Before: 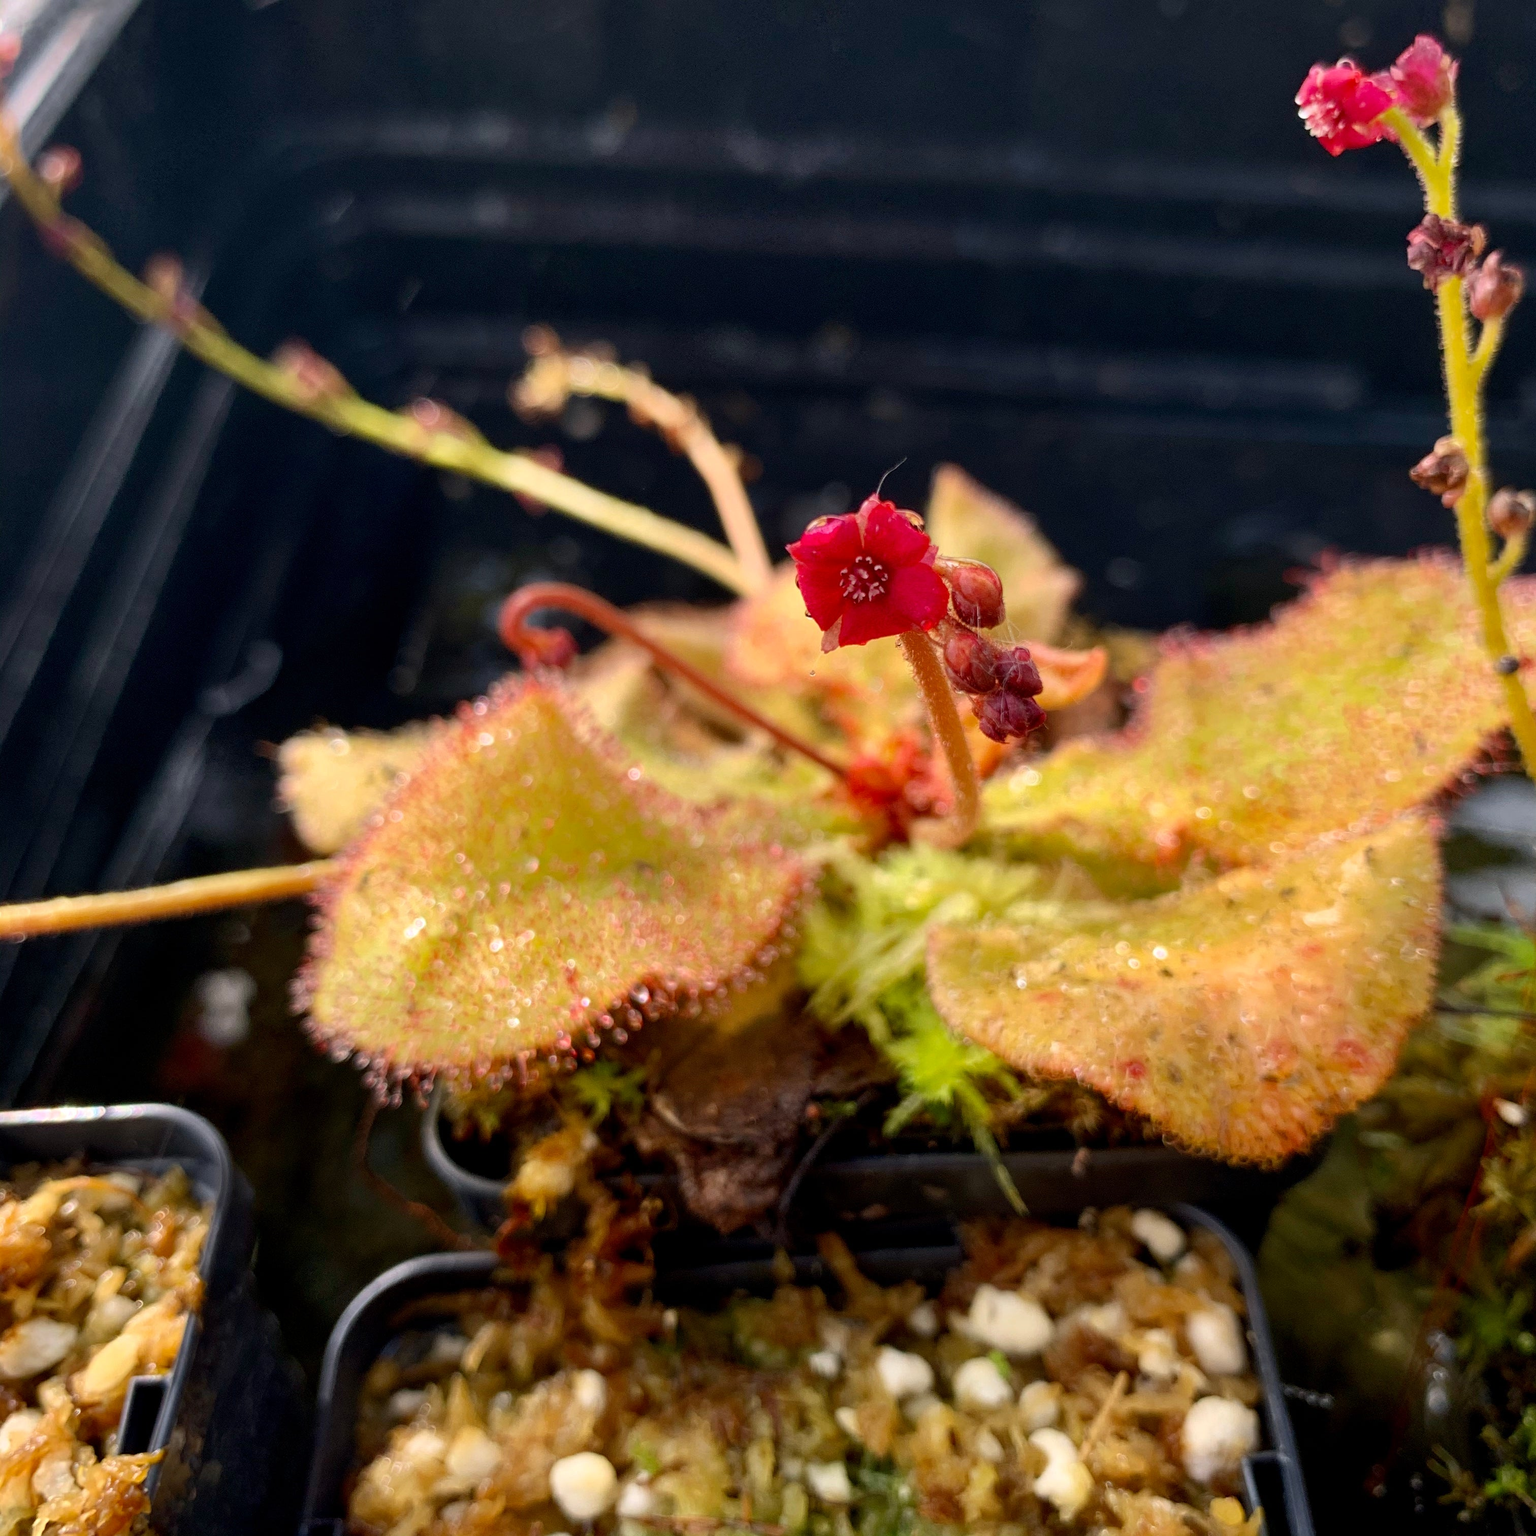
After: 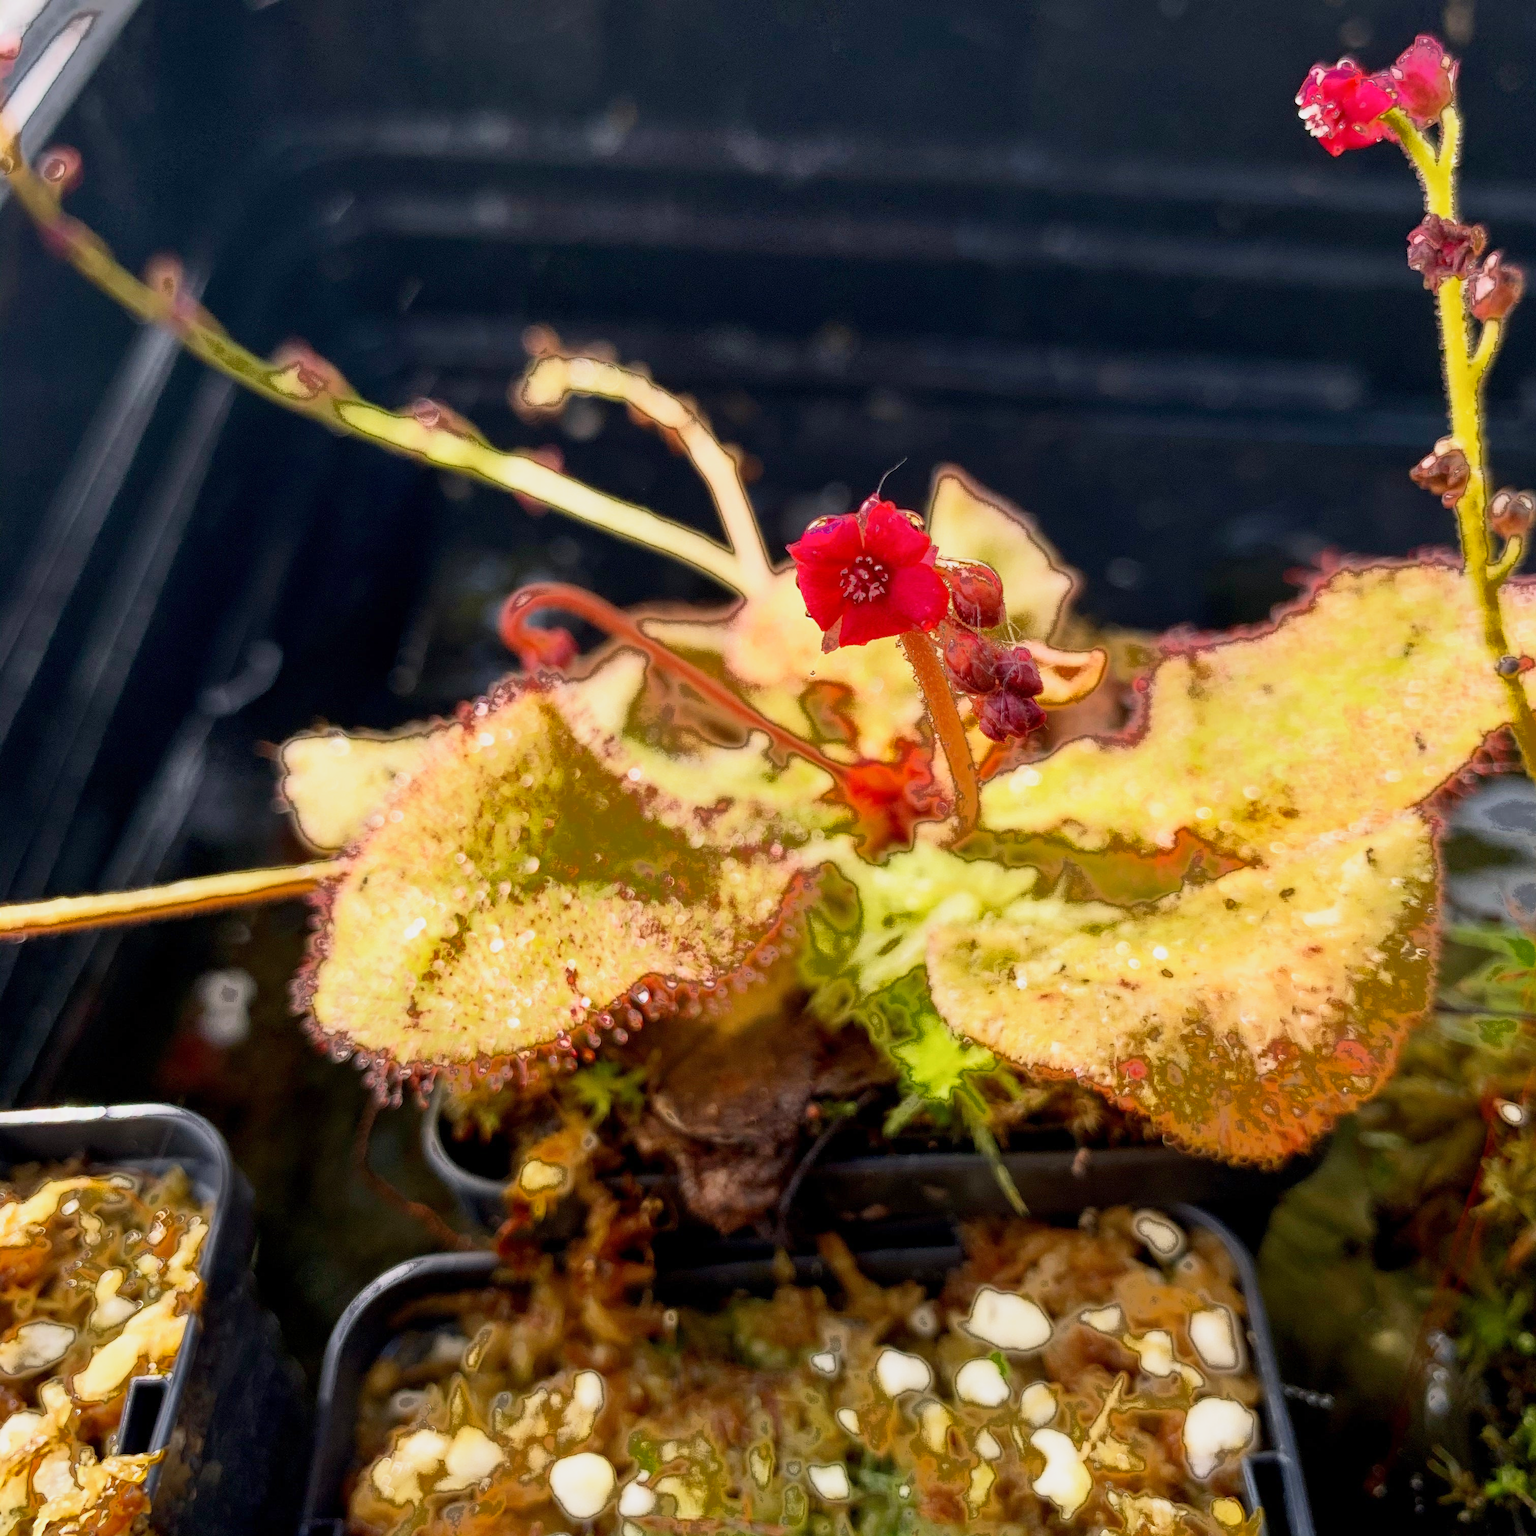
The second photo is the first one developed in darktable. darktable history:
base curve: curves: ch0 [(0, 0) (0.088, 0.125) (0.176, 0.251) (0.354, 0.501) (0.613, 0.749) (1, 0.877)], preserve colors none
fill light: exposure -0.73 EV, center 0.69, width 2.2
